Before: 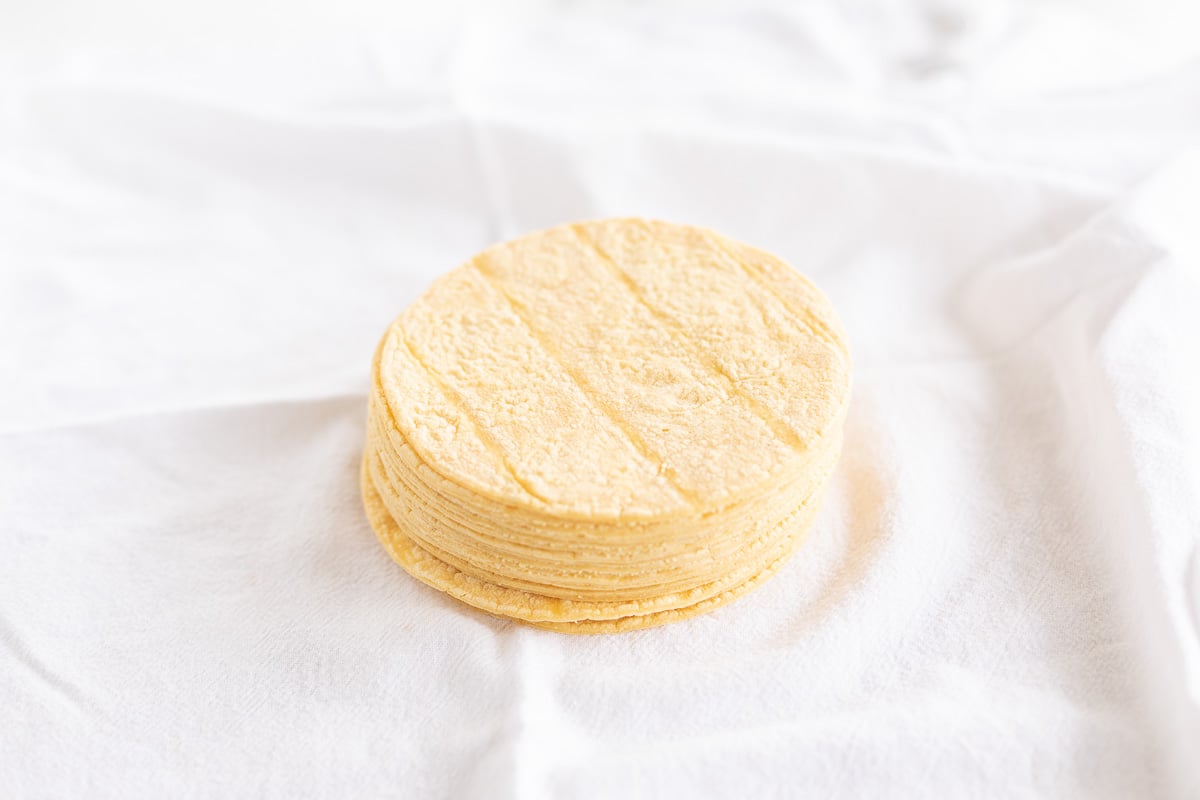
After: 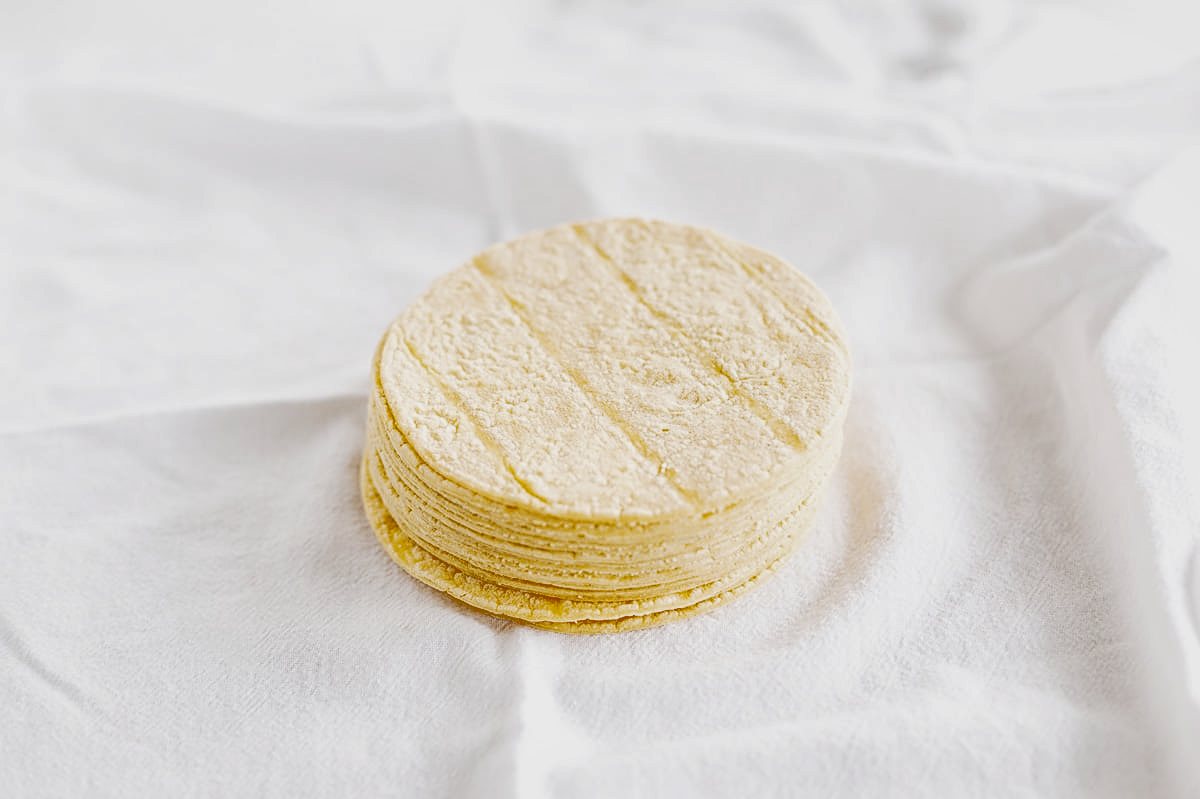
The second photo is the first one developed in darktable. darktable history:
local contrast: on, module defaults
shadows and highlights: shadows 40.02, highlights -59.81
sharpen: on, module defaults
tone curve: curves: ch0 [(0, 0.039) (0.113, 0.081) (0.204, 0.204) (0.498, 0.608) (0.709, 0.819) (0.984, 0.961)]; ch1 [(0, 0) (0.172, 0.123) (0.317, 0.272) (0.414, 0.382) (0.476, 0.479) (0.505, 0.501) (0.528, 0.54) (0.618, 0.647) (0.709, 0.764) (1, 1)]; ch2 [(0, 0) (0.411, 0.424) (0.492, 0.502) (0.521, 0.513) (0.537, 0.57) (0.686, 0.638) (1, 1)], preserve colors none
crop: bottom 0.066%
